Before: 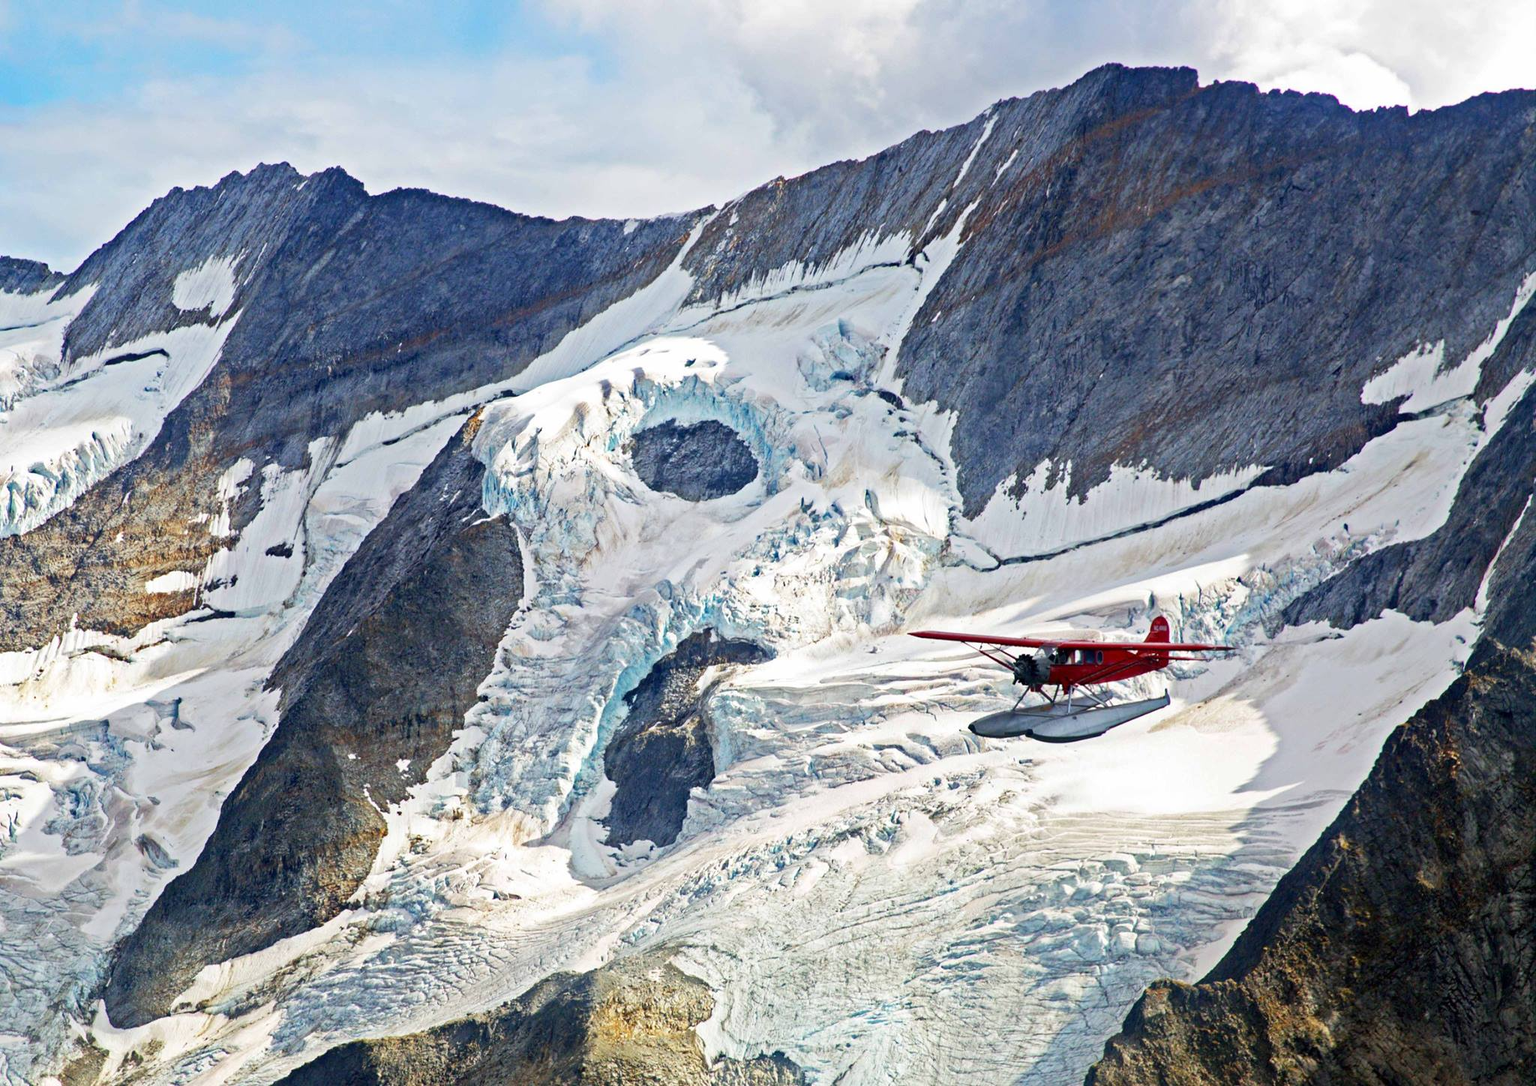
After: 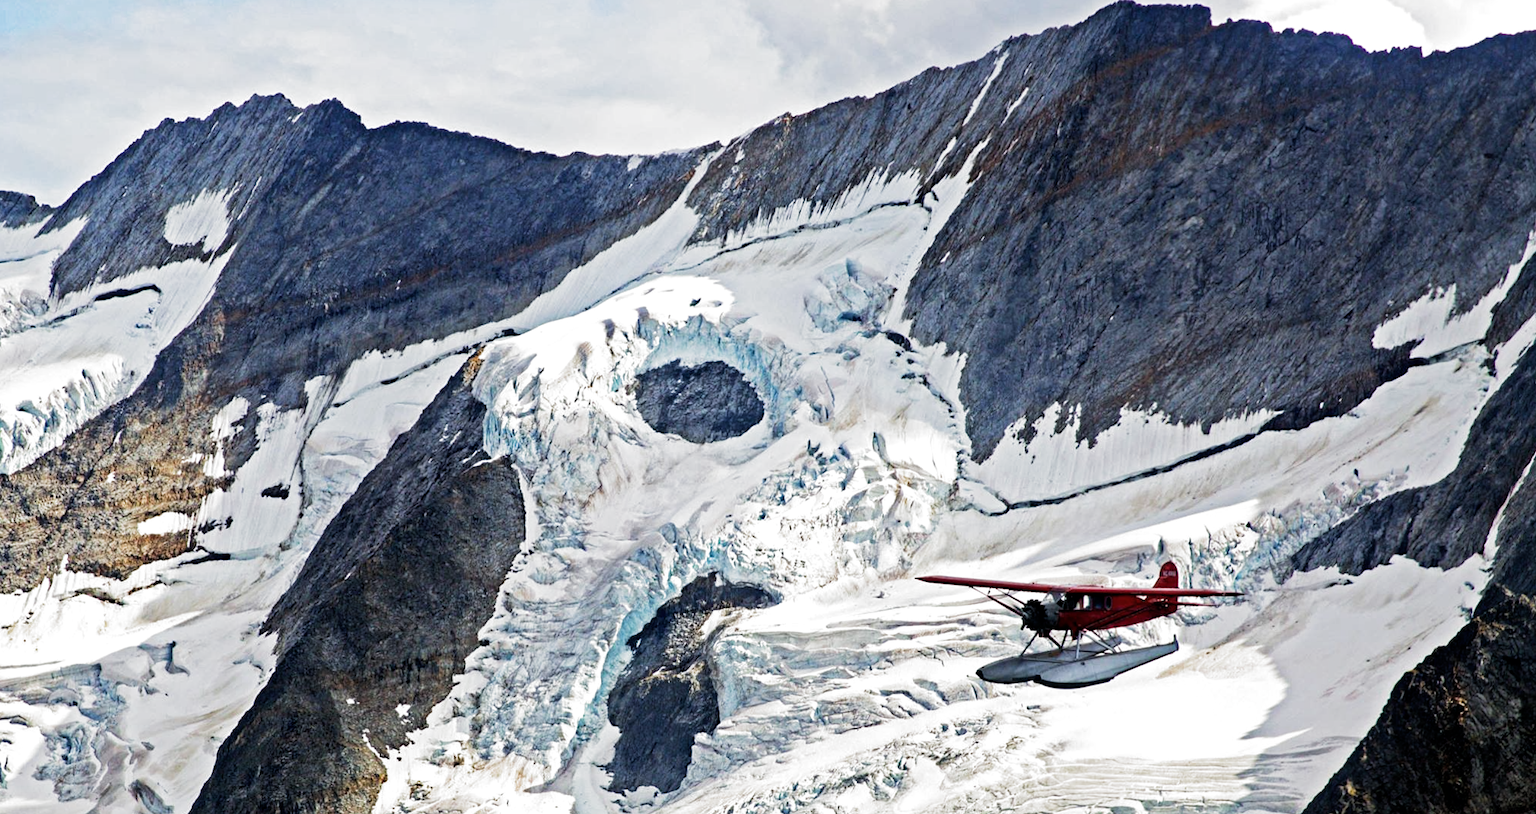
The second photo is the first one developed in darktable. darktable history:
exposure: exposure -0.116 EV, compensate exposure bias true, compensate highlight preservation false
crop: left 0.387%, top 5.469%, bottom 19.809%
filmic rgb: black relative exposure -8.2 EV, white relative exposure 2.2 EV, threshold 3 EV, hardness 7.11, latitude 75%, contrast 1.325, highlights saturation mix -2%, shadows ↔ highlights balance 30%, preserve chrominance RGB euclidean norm, color science v5 (2021), contrast in shadows safe, contrast in highlights safe, enable highlight reconstruction true
rotate and perspective: rotation 0.174°, lens shift (vertical) 0.013, lens shift (horizontal) 0.019, shear 0.001, automatic cropping original format, crop left 0.007, crop right 0.991, crop top 0.016, crop bottom 0.997
